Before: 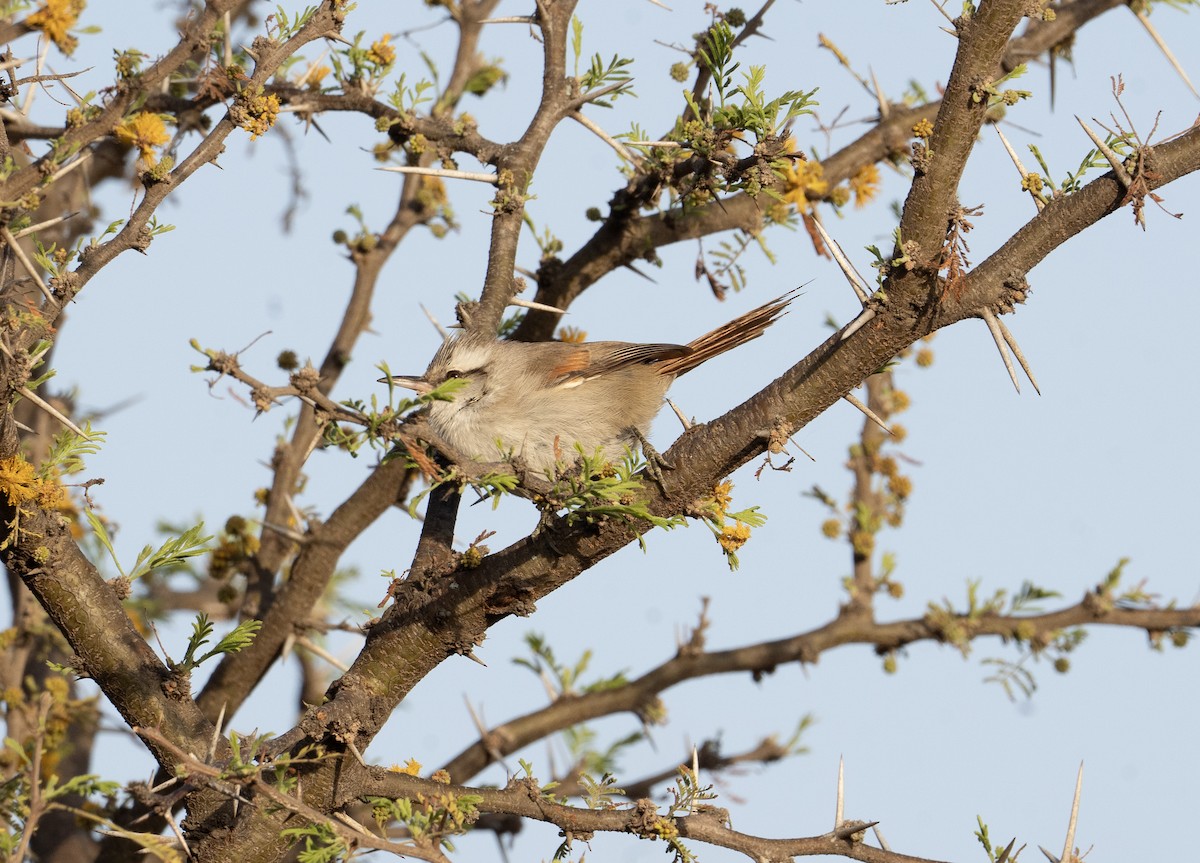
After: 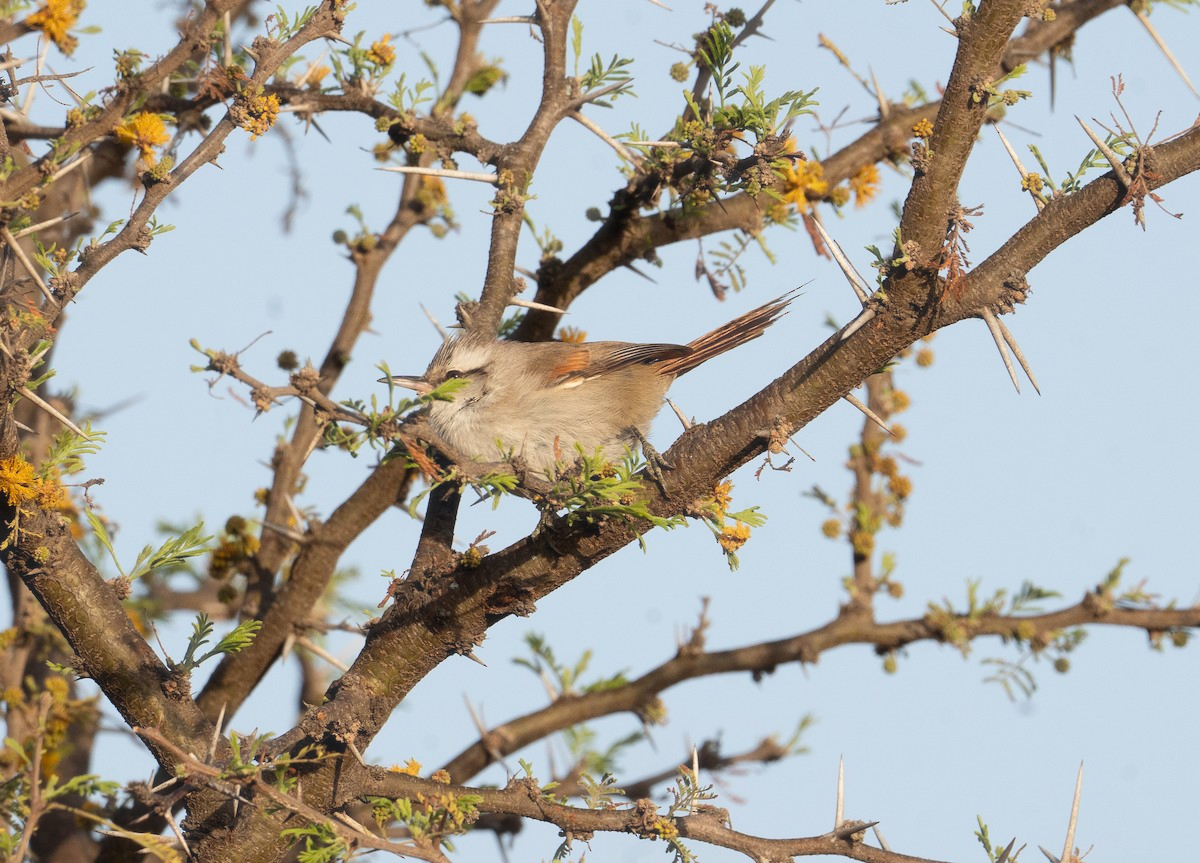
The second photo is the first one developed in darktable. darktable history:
haze removal: strength -0.109, adaptive false
